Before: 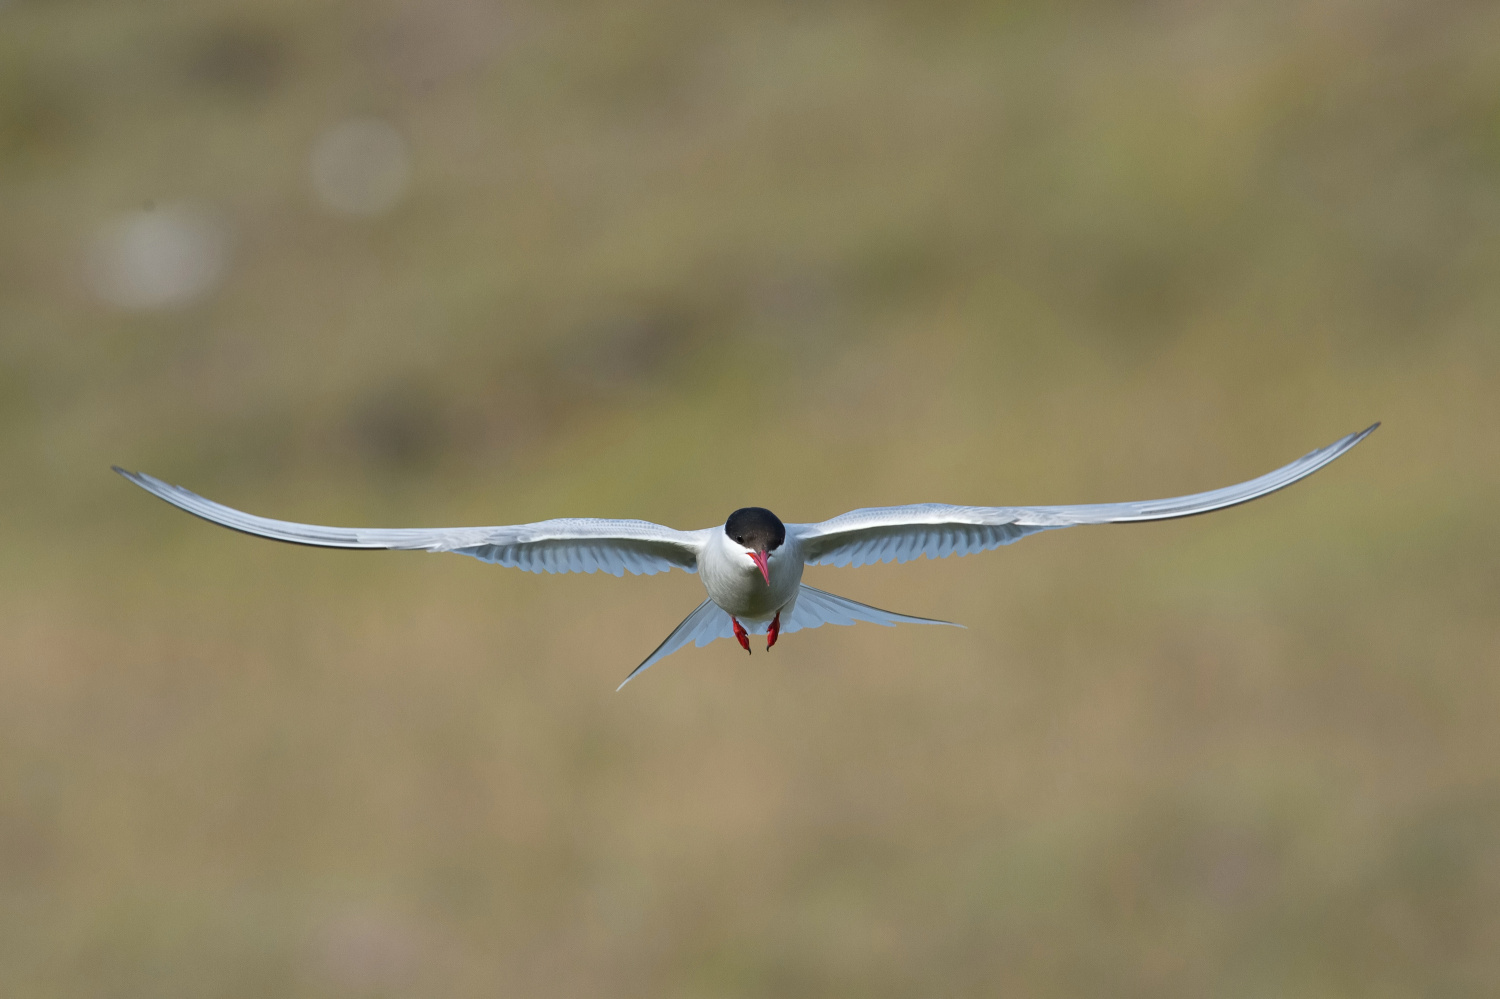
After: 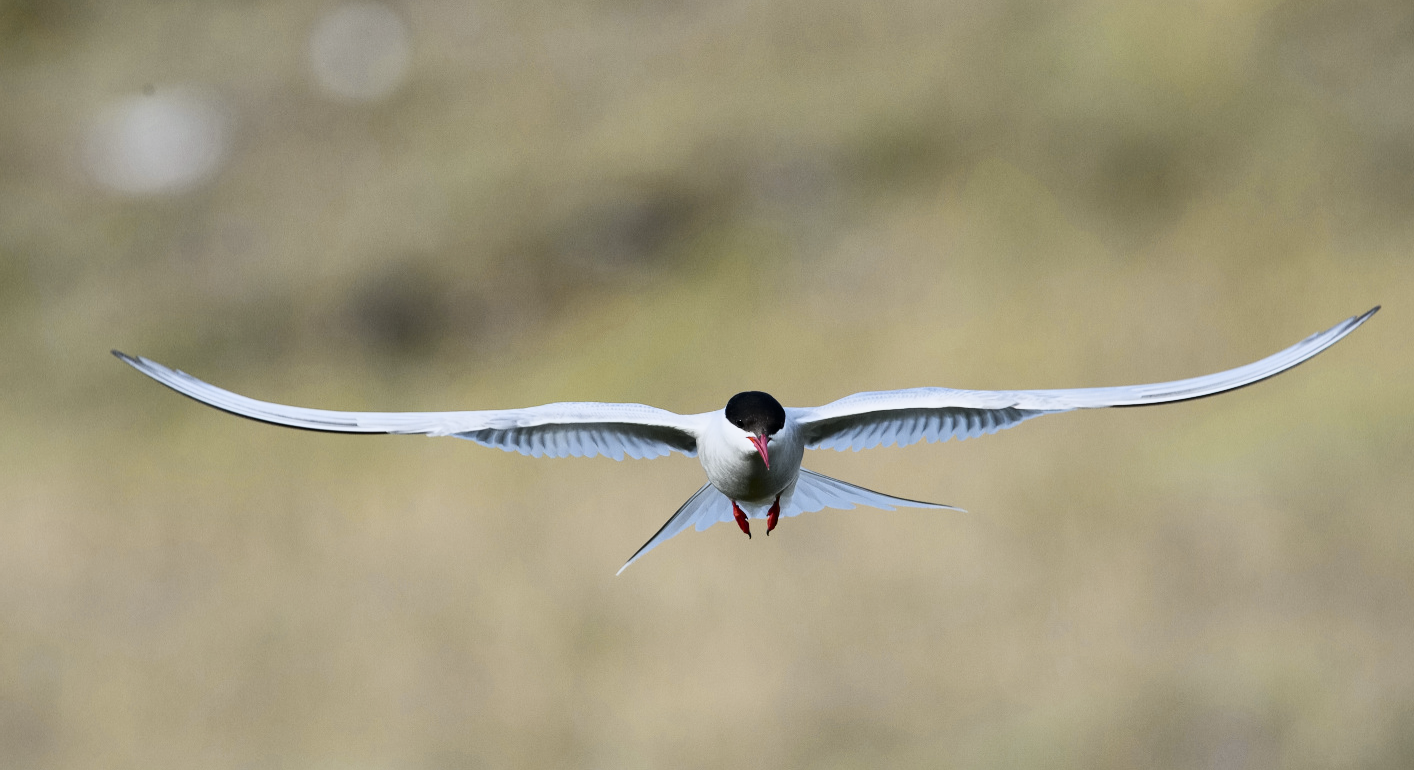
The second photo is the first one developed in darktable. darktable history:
white balance: red 0.984, blue 1.059
color balance: contrast fulcrum 17.78%
crop and rotate: angle 0.03°, top 11.643%, right 5.651%, bottom 11.189%
contrast brightness saturation: contrast 0.1, saturation -0.36
filmic rgb: black relative exposure -7.65 EV, white relative exposure 4.56 EV, hardness 3.61, contrast 1.05
tone curve: curves: ch0 [(0, 0) (0.187, 0.12) (0.384, 0.363) (0.577, 0.681) (0.735, 0.881) (0.864, 0.959) (1, 0.987)]; ch1 [(0, 0) (0.402, 0.36) (0.476, 0.466) (0.501, 0.501) (0.518, 0.514) (0.564, 0.614) (0.614, 0.664) (0.741, 0.829) (1, 1)]; ch2 [(0, 0) (0.429, 0.387) (0.483, 0.481) (0.503, 0.501) (0.522, 0.531) (0.564, 0.605) (0.615, 0.697) (0.702, 0.774) (1, 0.895)], color space Lab, independent channels
